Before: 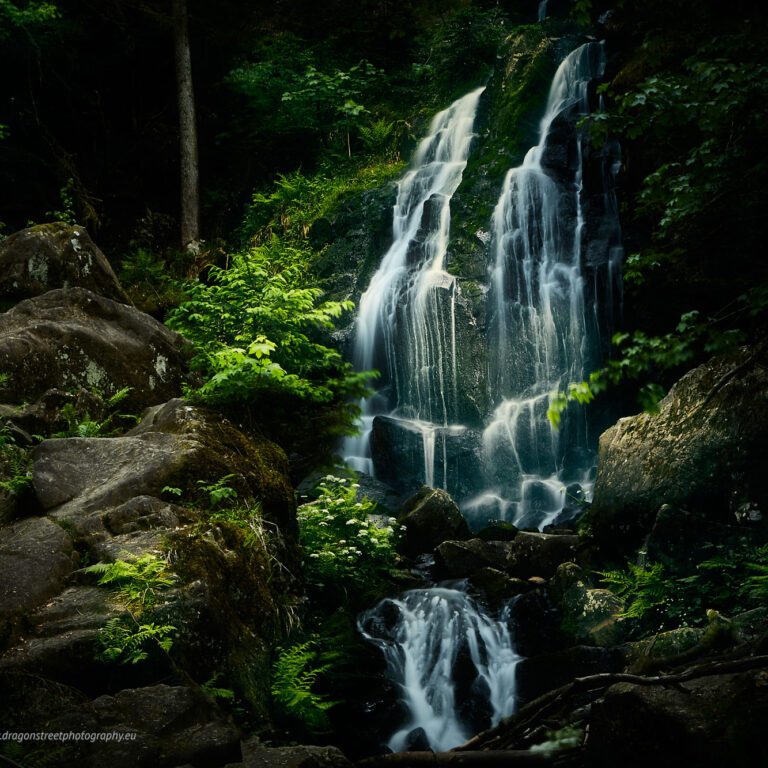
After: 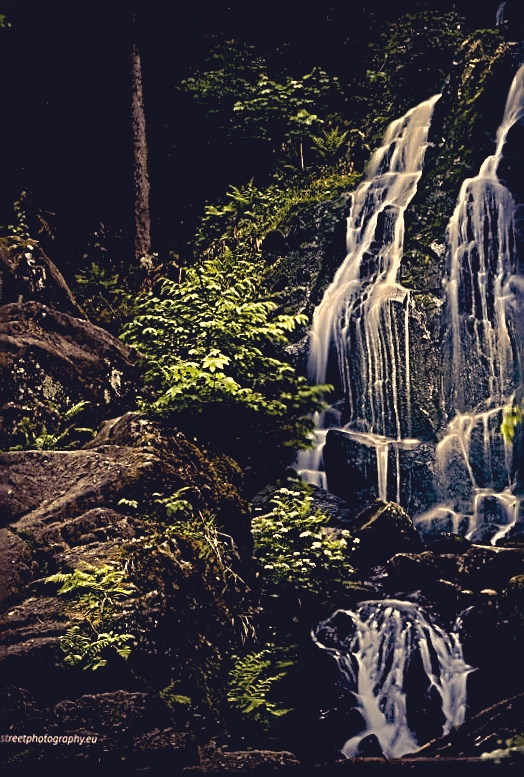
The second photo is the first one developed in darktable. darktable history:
haze removal: compatibility mode true, adaptive false
color correction: highlights a* 19.59, highlights b* 27.49, shadows a* 3.46, shadows b* -17.28, saturation 0.73
crop and rotate: left 6.617%, right 26.717%
shadows and highlights: shadows 40, highlights -60
sharpen: radius 3.158, amount 1.731
rotate and perspective: lens shift (vertical) 0.048, lens shift (horizontal) -0.024, automatic cropping off
contrast brightness saturation: contrast -0.1, saturation -0.1
color balance rgb: shadows lift › luminance -21.66%, shadows lift › chroma 8.98%, shadows lift › hue 283.37°, power › chroma 1.05%, power › hue 25.59°, highlights gain › luminance 6.08%, highlights gain › chroma 2.55%, highlights gain › hue 90°, global offset › luminance -0.87%, perceptual saturation grading › global saturation 25%, perceptual saturation grading › highlights -28.39%, perceptual saturation grading › shadows 33.98%
